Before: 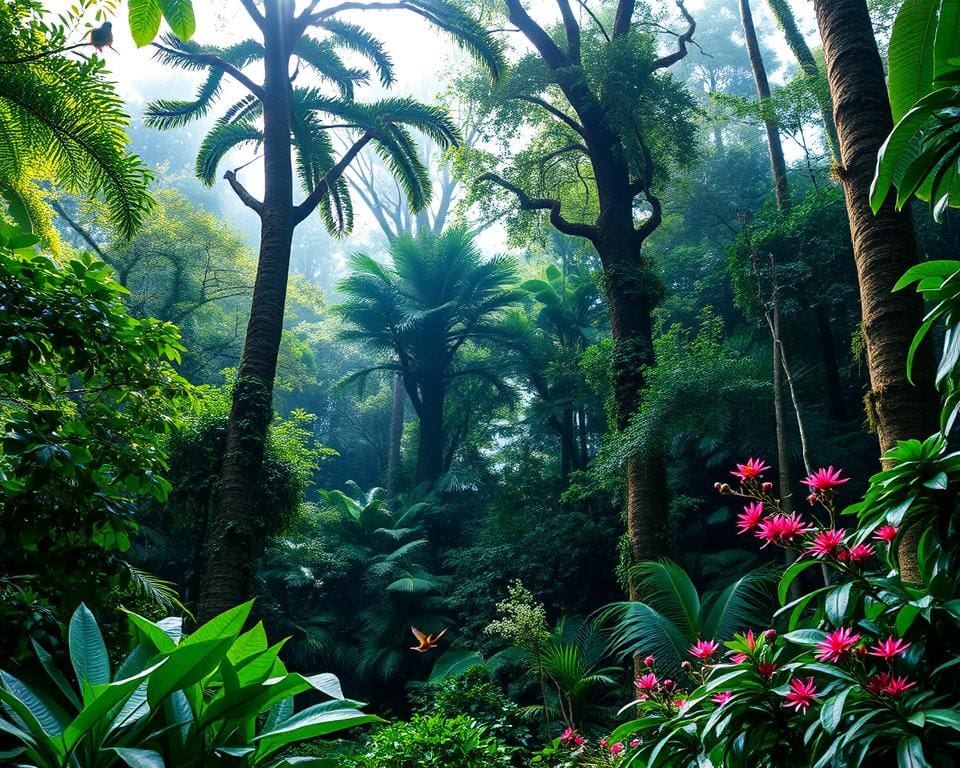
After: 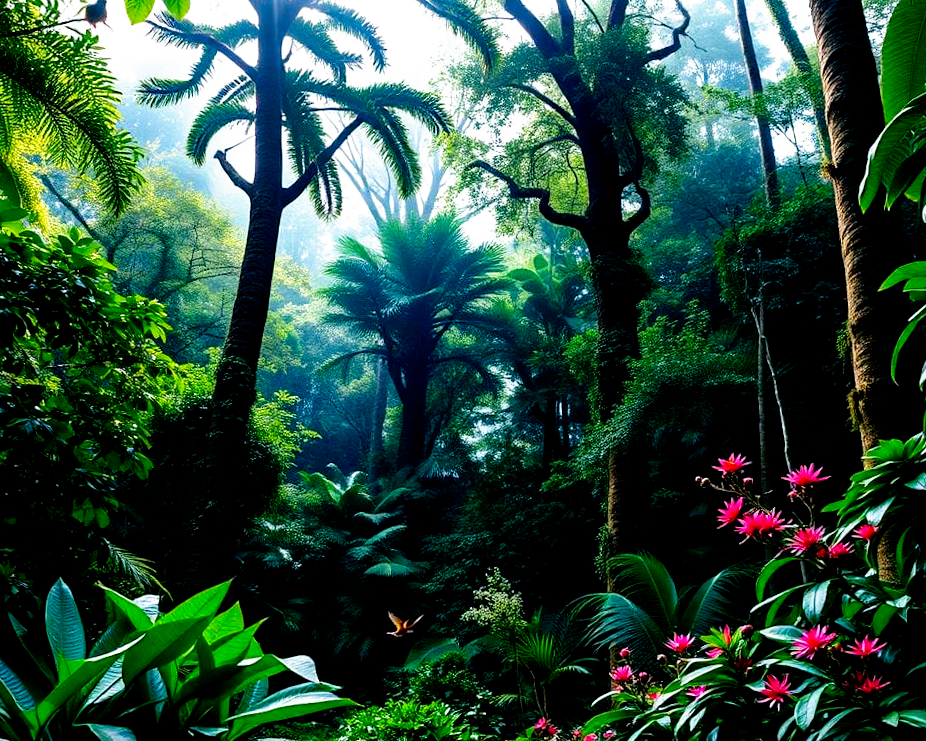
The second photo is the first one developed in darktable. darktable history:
crop and rotate: angle -1.69°
filmic rgb: black relative exposure -5.5 EV, white relative exposure 2.5 EV, threshold 3 EV, target black luminance 0%, hardness 4.51, latitude 67.35%, contrast 1.453, shadows ↔ highlights balance -3.52%, preserve chrominance no, color science v4 (2020), contrast in shadows soft, enable highlight reconstruction true
